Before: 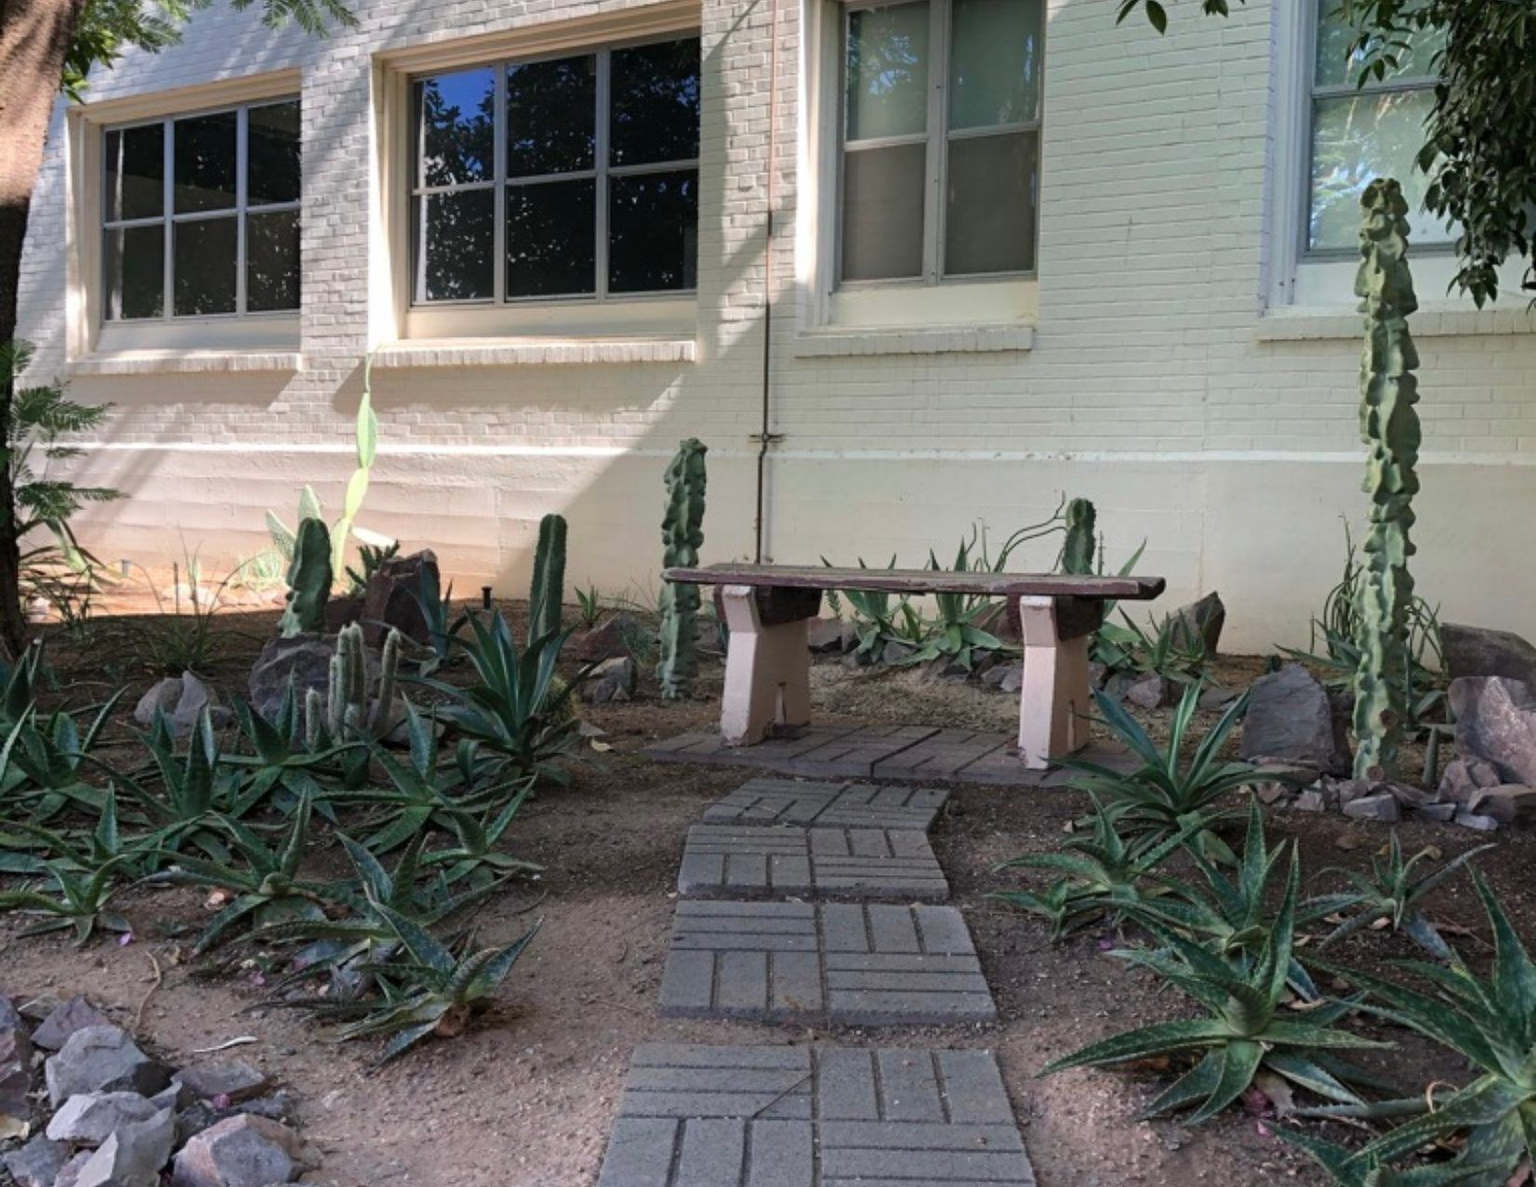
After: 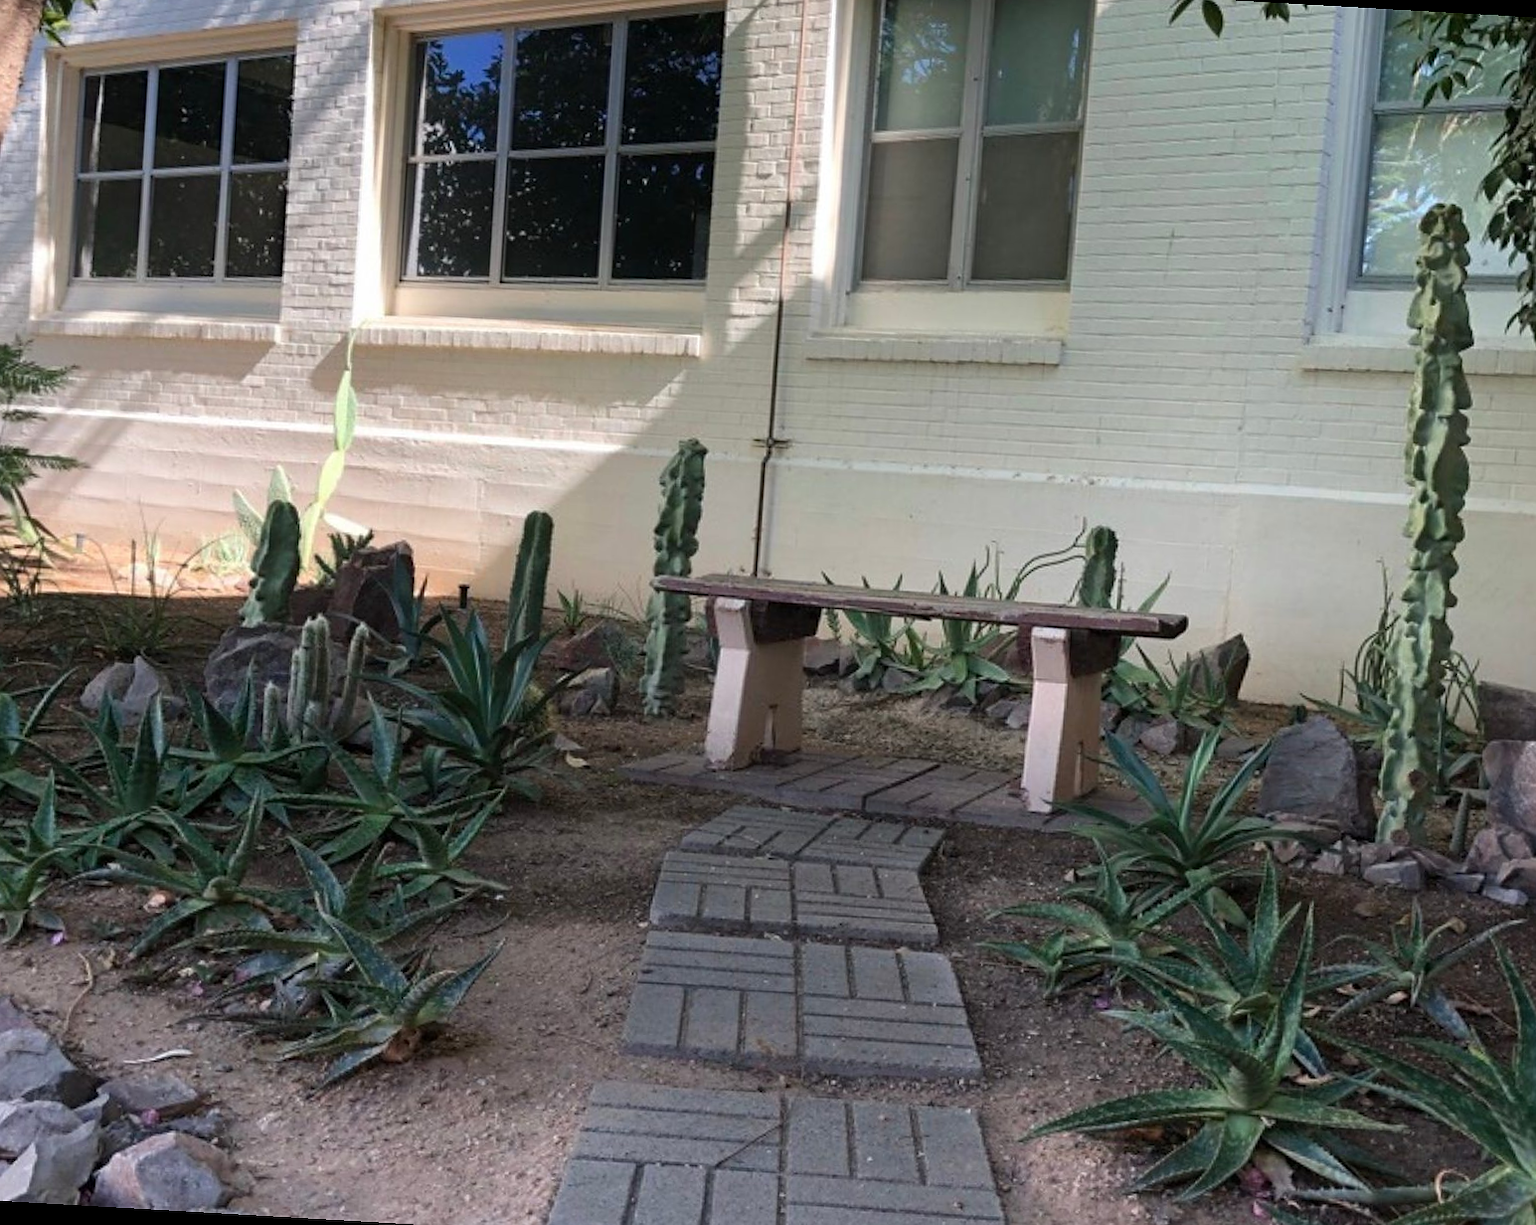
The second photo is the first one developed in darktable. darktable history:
sharpen: radius 0.98, amount 0.616
crop and rotate: angle -3.26°, left 5.355%, top 5.188%, right 4.776%, bottom 4.561%
